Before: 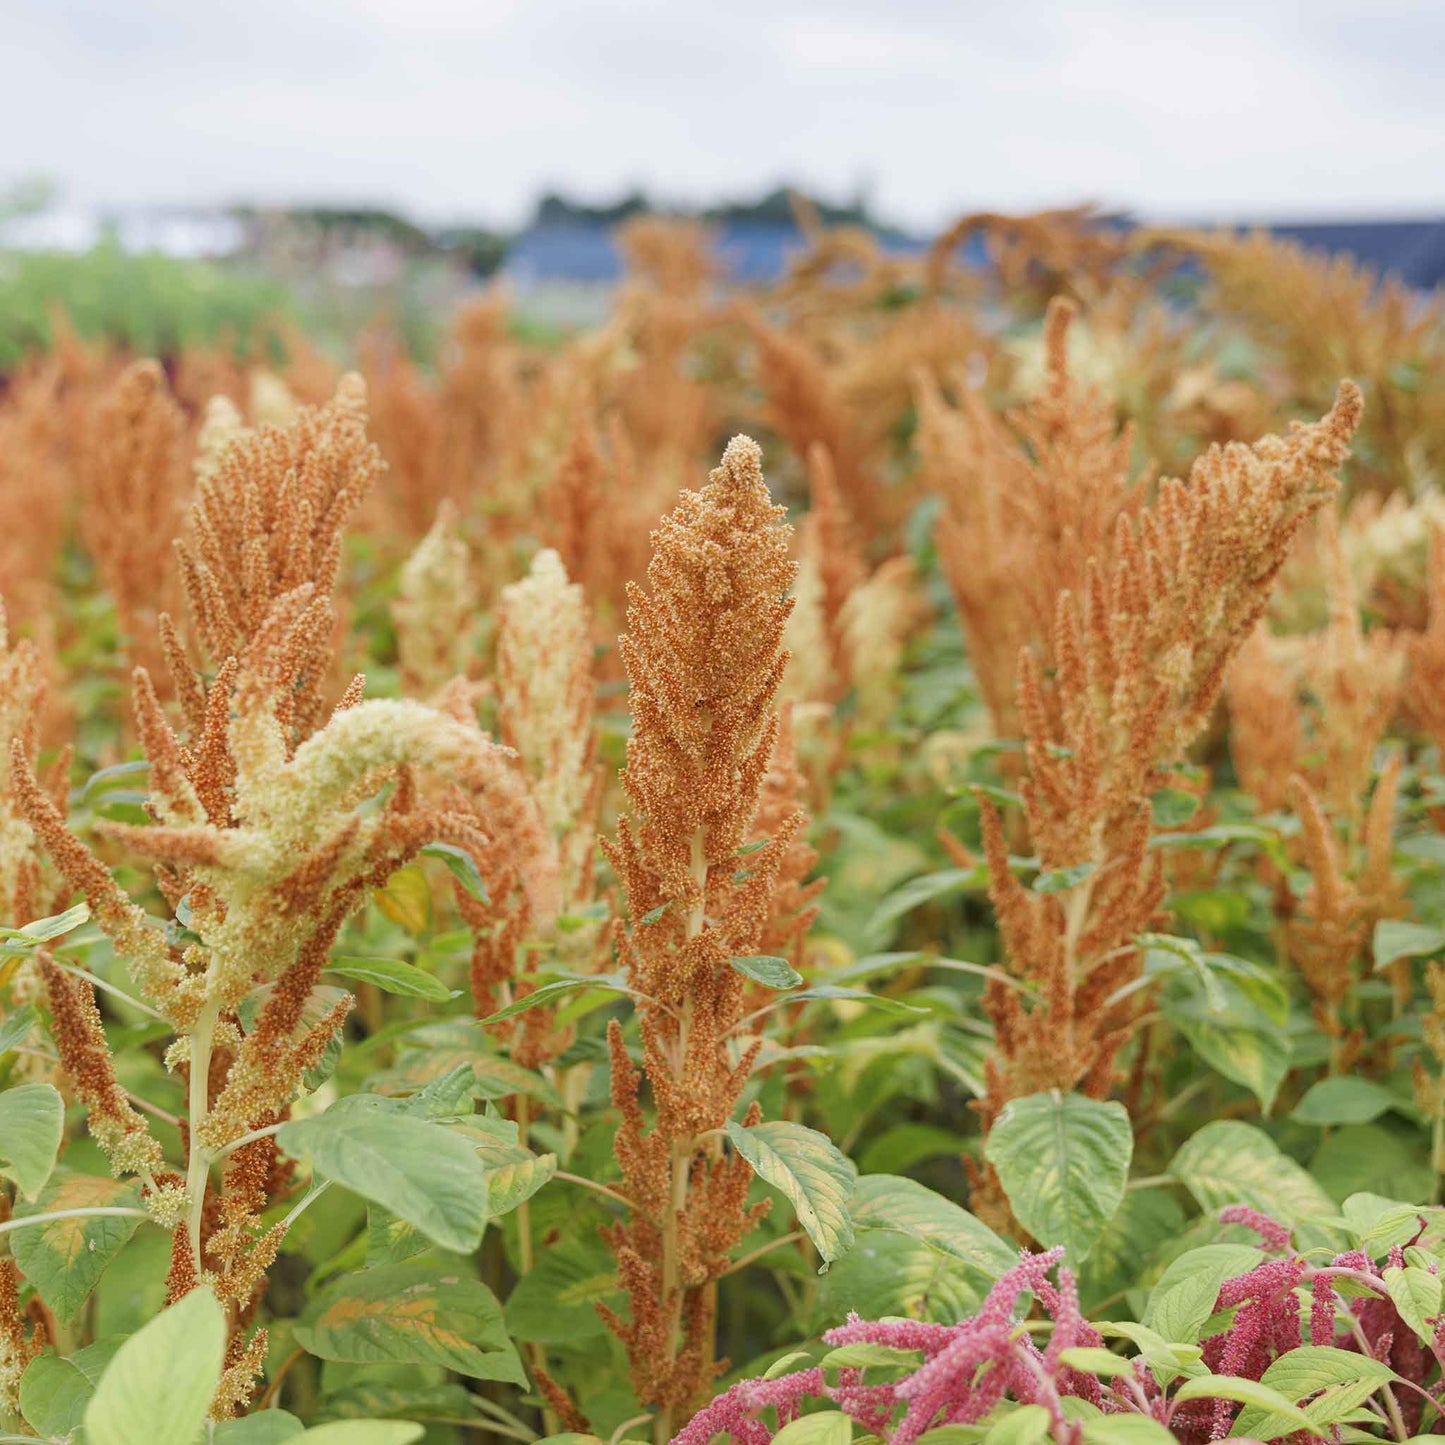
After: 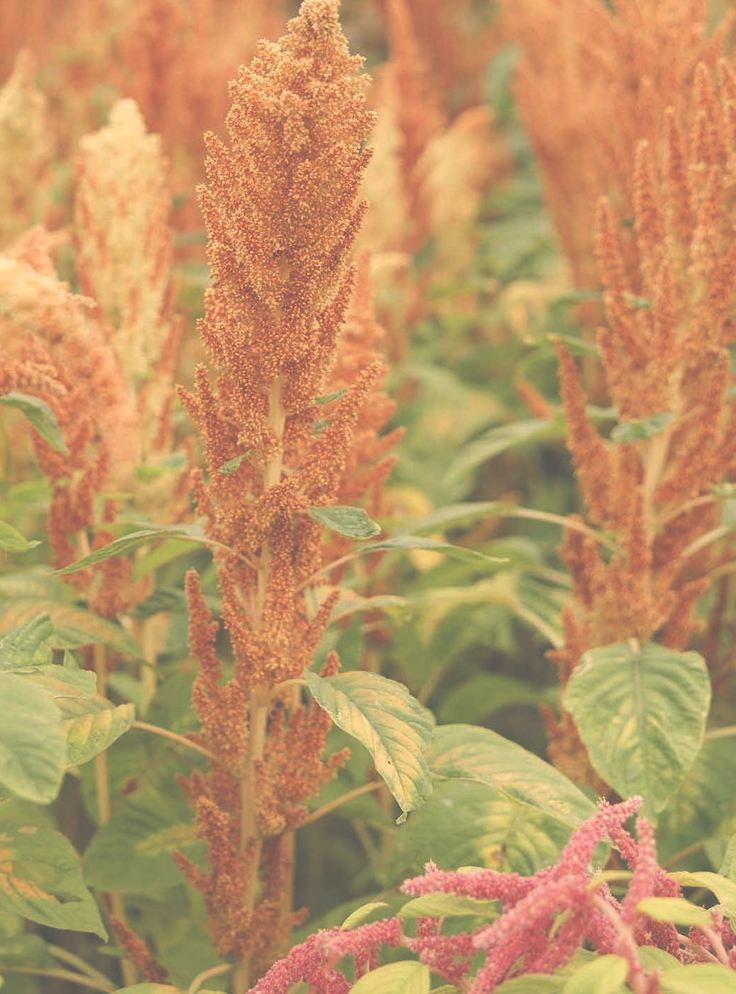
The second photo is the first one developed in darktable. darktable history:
white balance: red 1.138, green 0.996, blue 0.812
exposure: black level correction -0.087, compensate highlight preservation false
crop and rotate: left 29.237%, top 31.152%, right 19.807%
